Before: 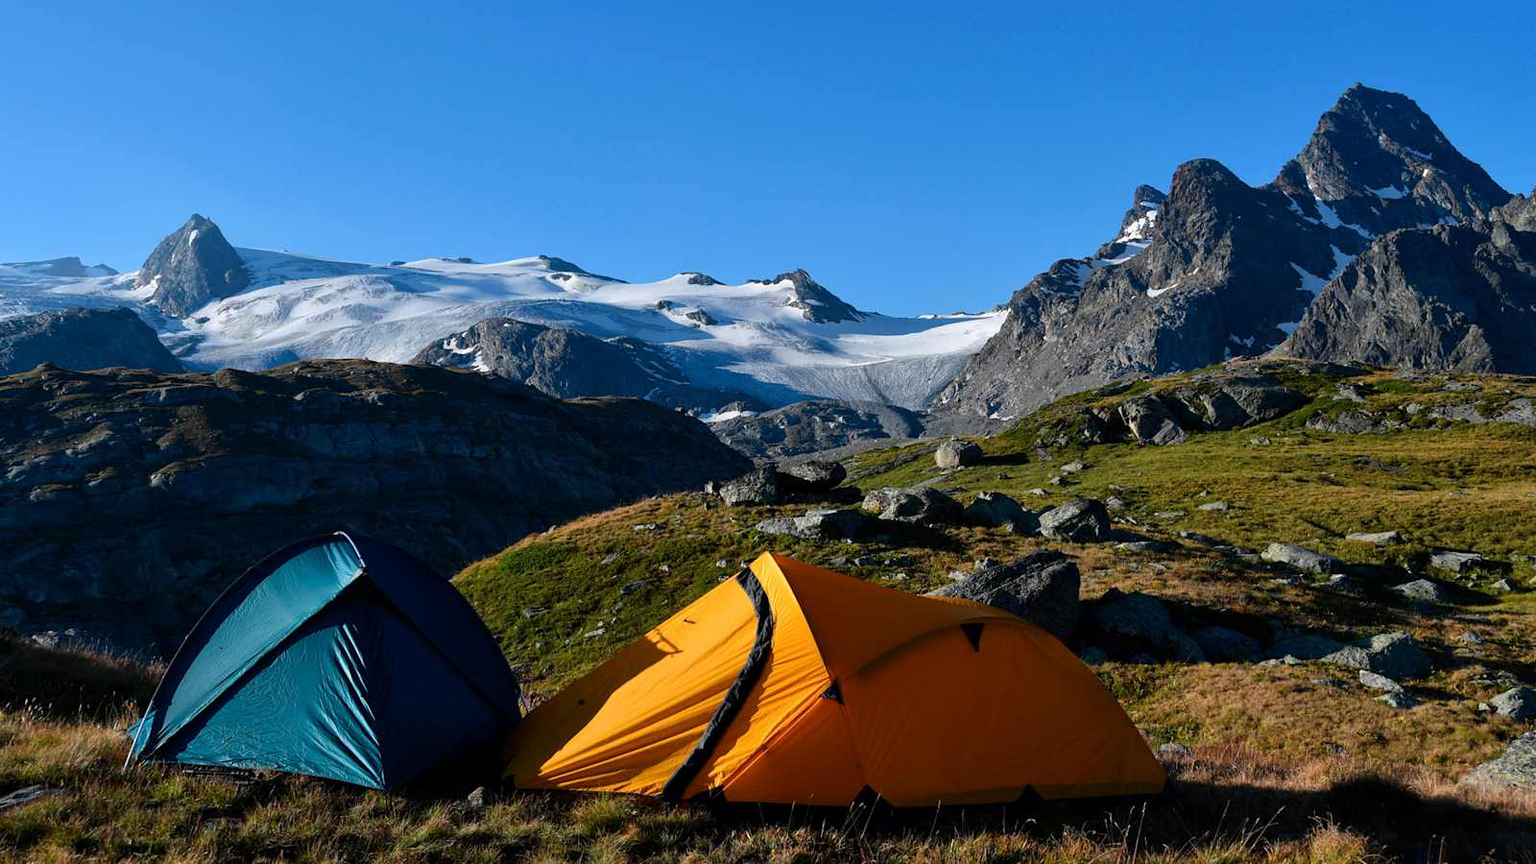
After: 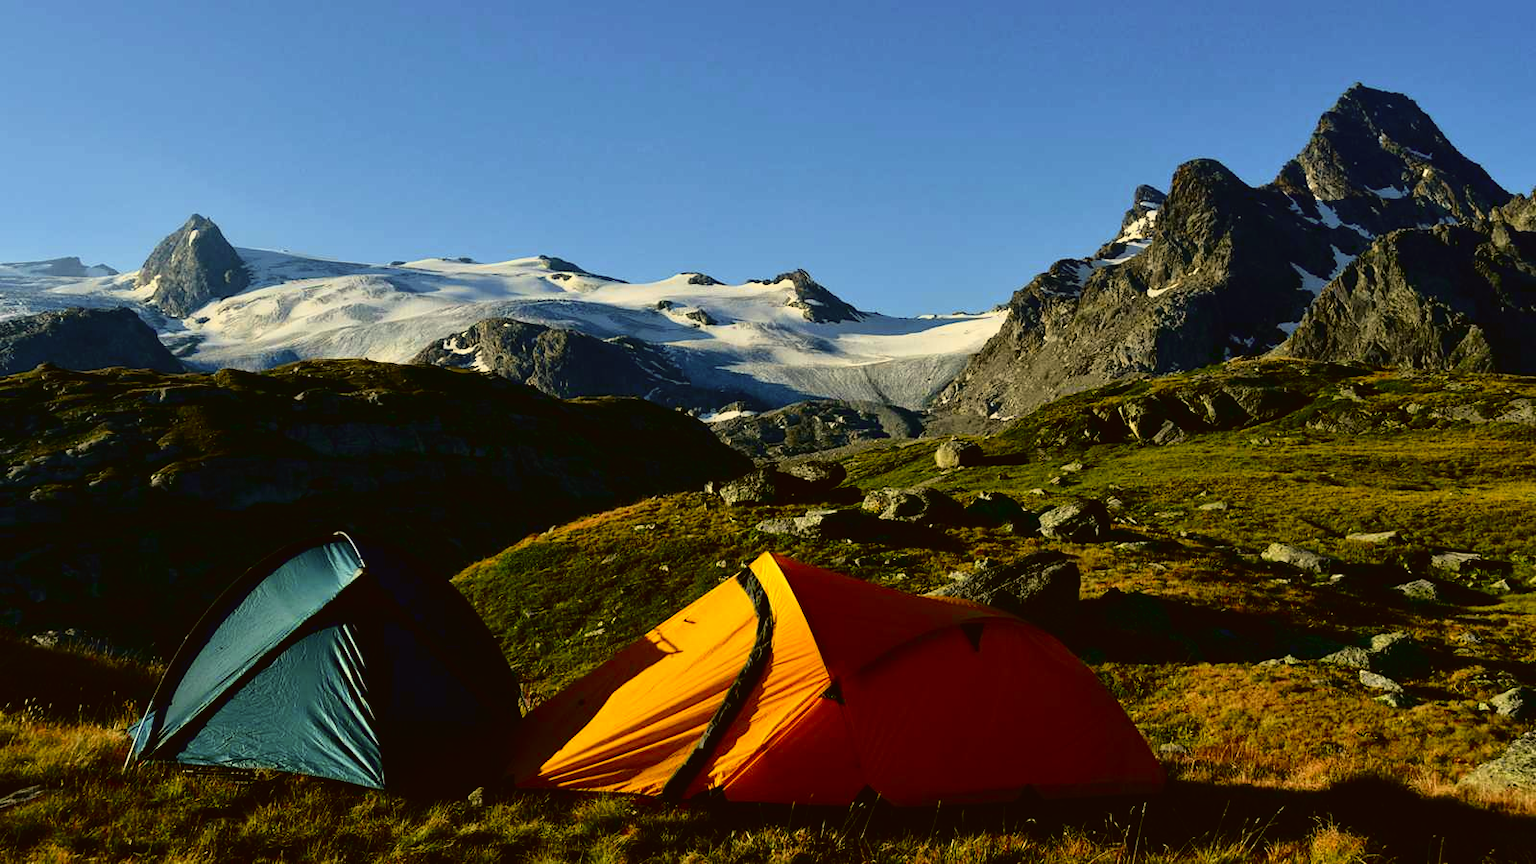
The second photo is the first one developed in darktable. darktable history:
contrast brightness saturation: contrast 0.067, brightness -0.127, saturation 0.052
tone curve: curves: ch0 [(0, 0.021) (0.049, 0.044) (0.152, 0.14) (0.328, 0.377) (0.473, 0.543) (0.641, 0.705) (0.85, 0.894) (1, 0.969)]; ch1 [(0, 0) (0.302, 0.331) (0.427, 0.433) (0.472, 0.47) (0.502, 0.503) (0.527, 0.521) (0.564, 0.58) (0.614, 0.626) (0.677, 0.701) (0.859, 0.885) (1, 1)]; ch2 [(0, 0) (0.33, 0.301) (0.447, 0.44) (0.487, 0.496) (0.502, 0.516) (0.535, 0.563) (0.565, 0.593) (0.618, 0.628) (1, 1)], color space Lab, independent channels, preserve colors none
color correction: highlights a* 0.132, highlights b* 29.02, shadows a* -0.258, shadows b* 21.75
